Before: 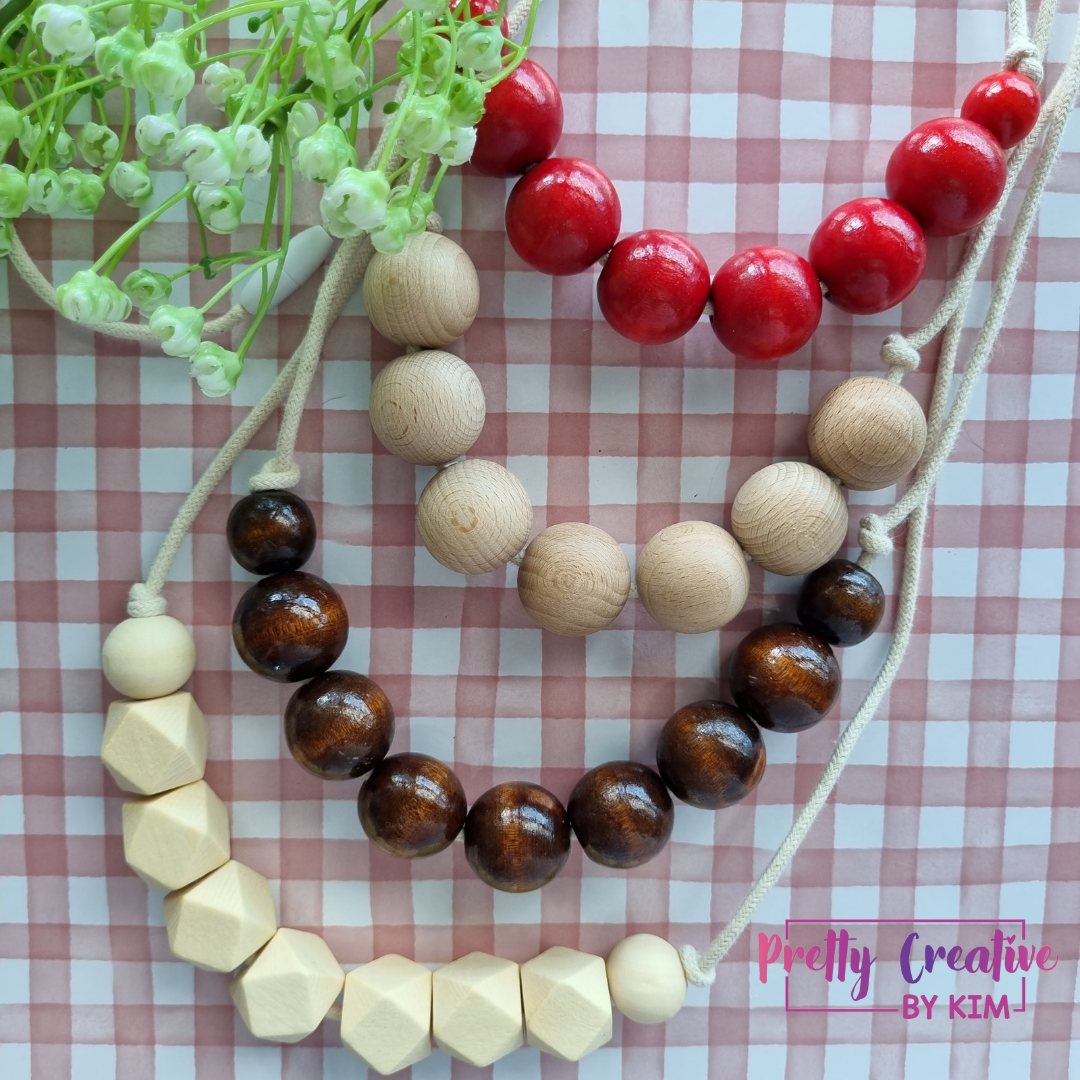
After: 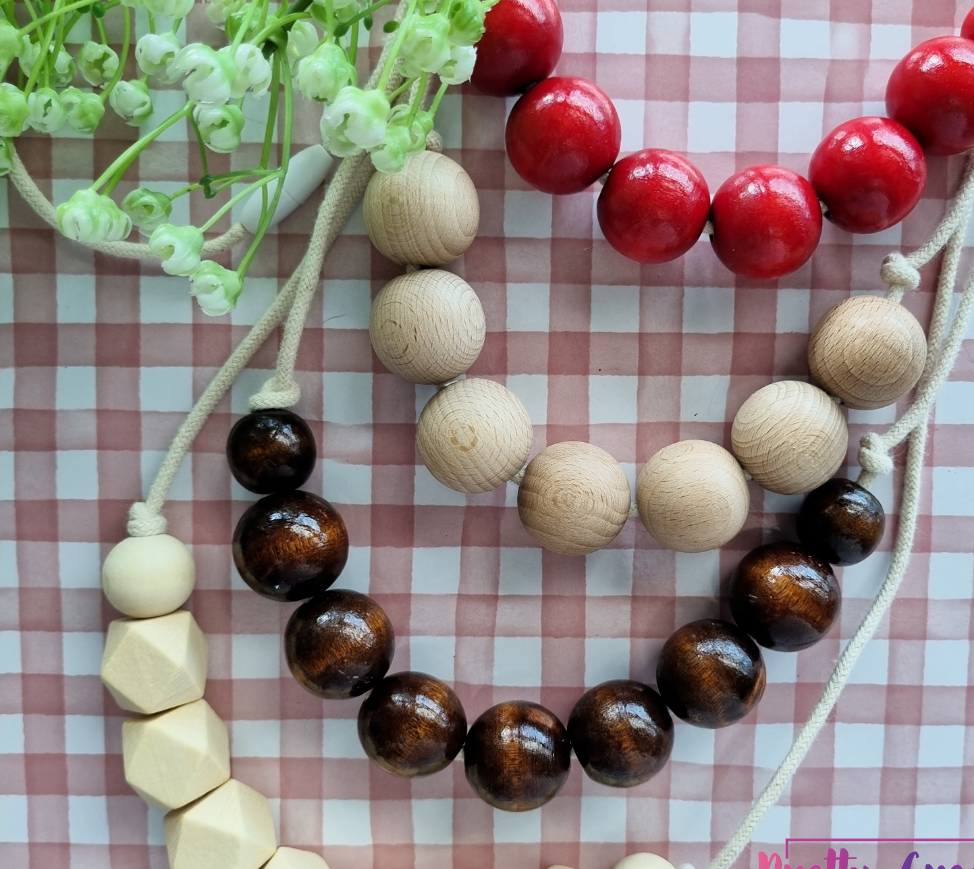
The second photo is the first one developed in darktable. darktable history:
filmic rgb: middle gray luminance 21.93%, black relative exposure -14.08 EV, white relative exposure 2.98 EV, target black luminance 0%, hardness 8.88, latitude 59.87%, contrast 1.207, highlights saturation mix 3.68%, shadows ↔ highlights balance 41.59%
crop: top 7.506%, right 9.813%, bottom 11.955%
